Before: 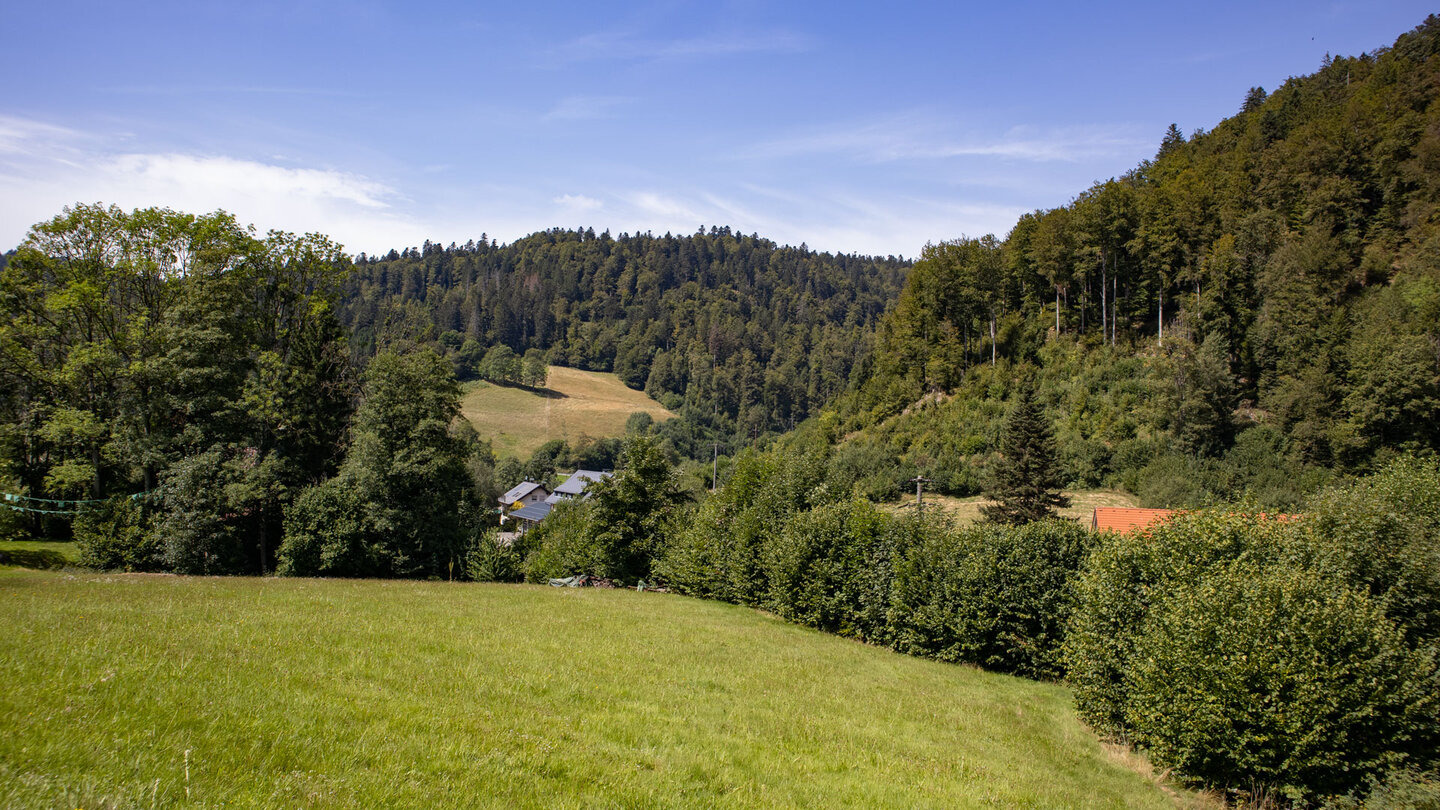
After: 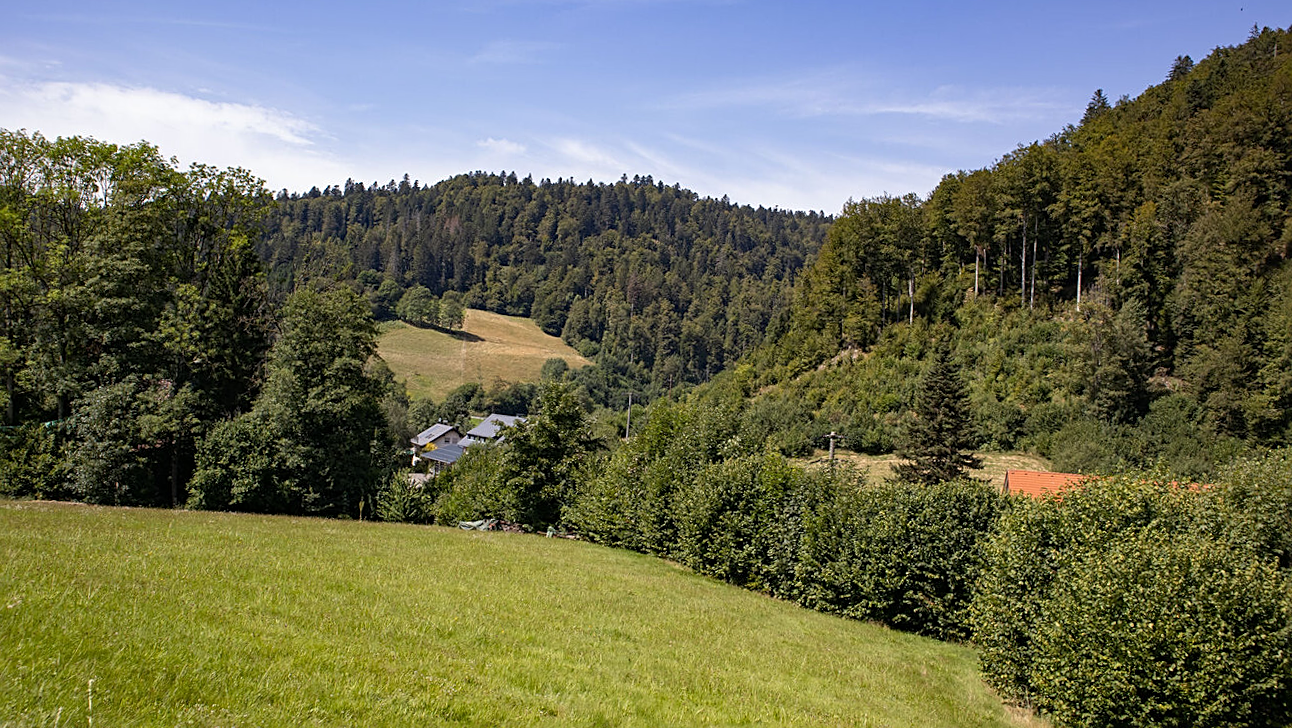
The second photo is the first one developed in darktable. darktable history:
crop and rotate: angle -2.07°, left 3.086%, top 3.628%, right 1.433%, bottom 0.723%
color calibration: gray › normalize channels true, illuminant same as pipeline (D50), adaptation none (bypass), x 0.333, y 0.333, temperature 5015.7 K, gamut compression 0.001
sharpen: on, module defaults
